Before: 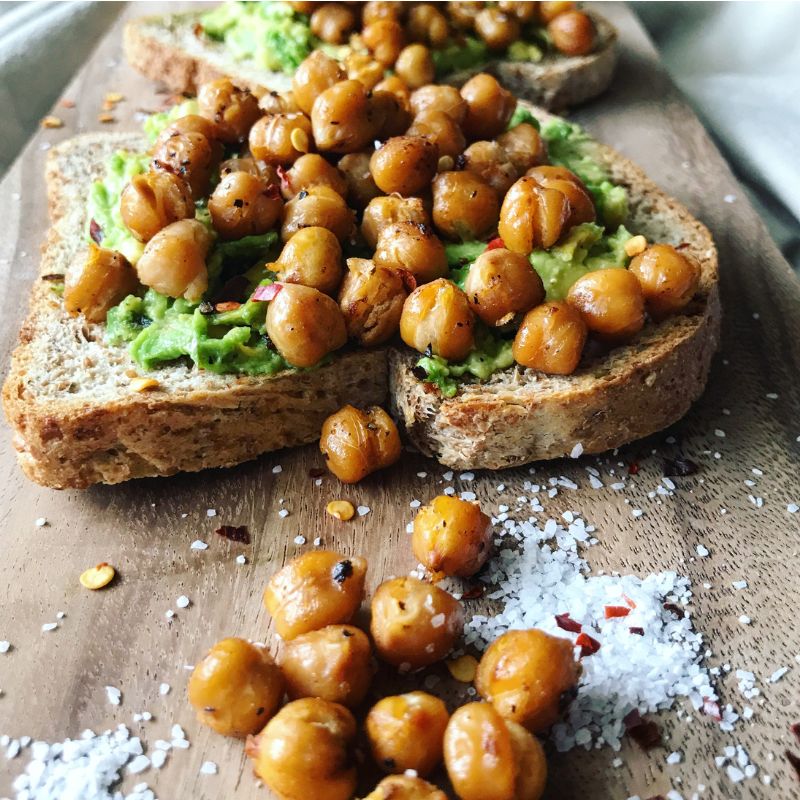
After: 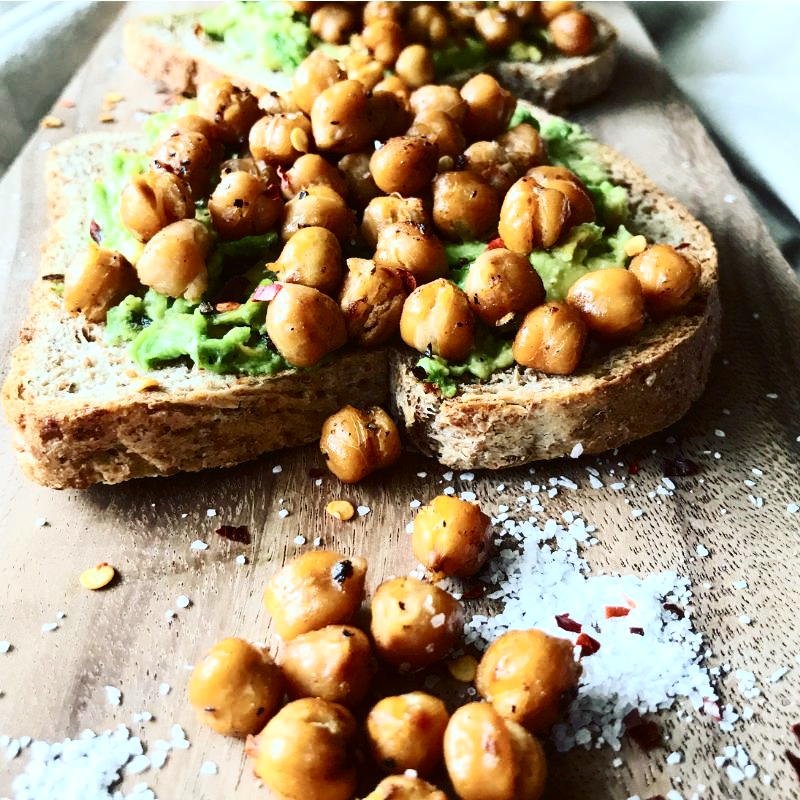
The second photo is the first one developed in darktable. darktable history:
color correction: highlights a* -2.81, highlights b* -2.51, shadows a* 2.35, shadows b* 2.98
contrast brightness saturation: contrast 0.379, brightness 0.106
